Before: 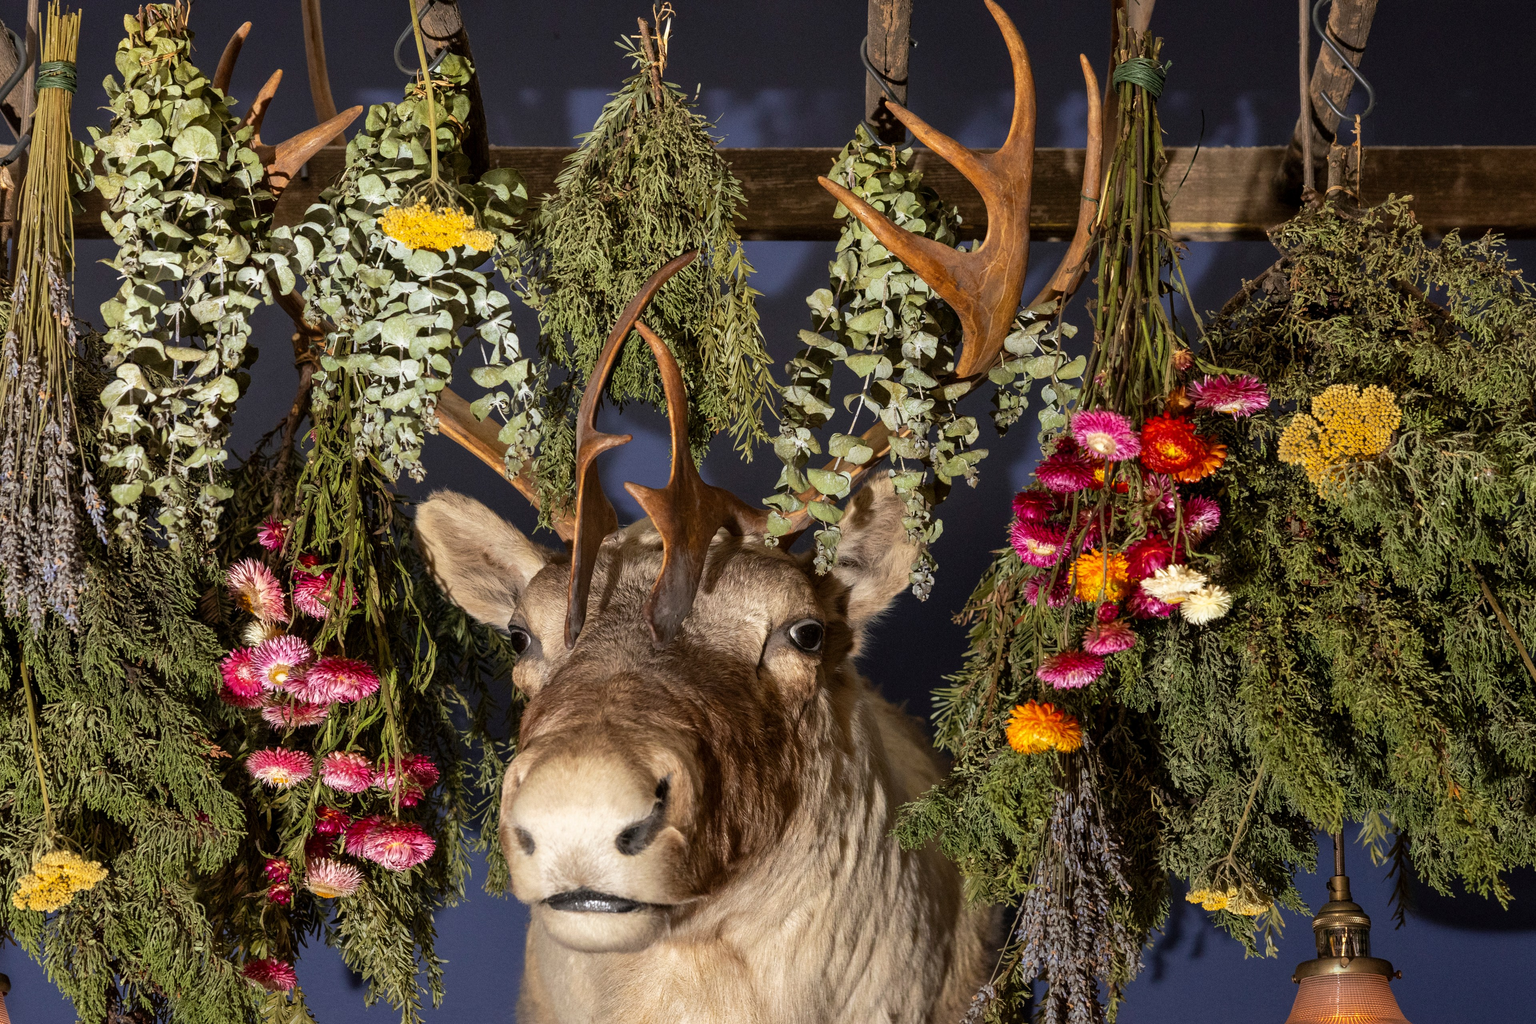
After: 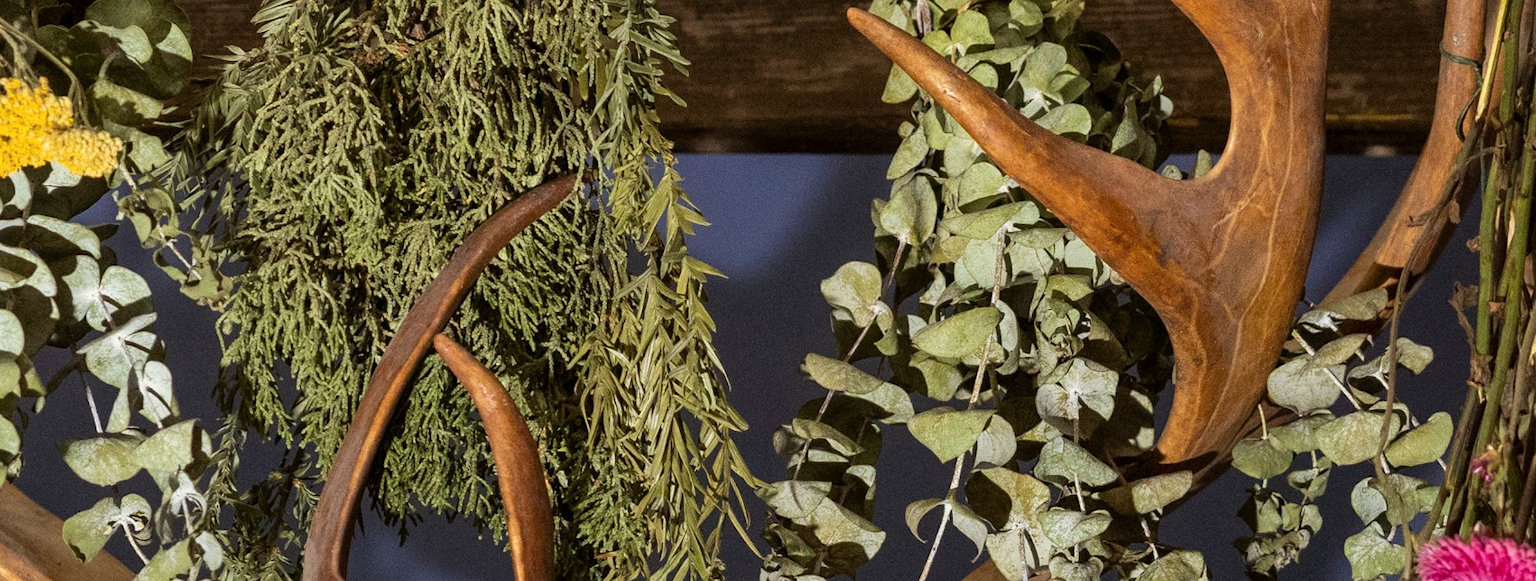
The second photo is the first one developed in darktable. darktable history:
color balance rgb: perceptual saturation grading › global saturation 0.827%
crop: left 28.824%, top 16.871%, right 26.829%, bottom 57.97%
